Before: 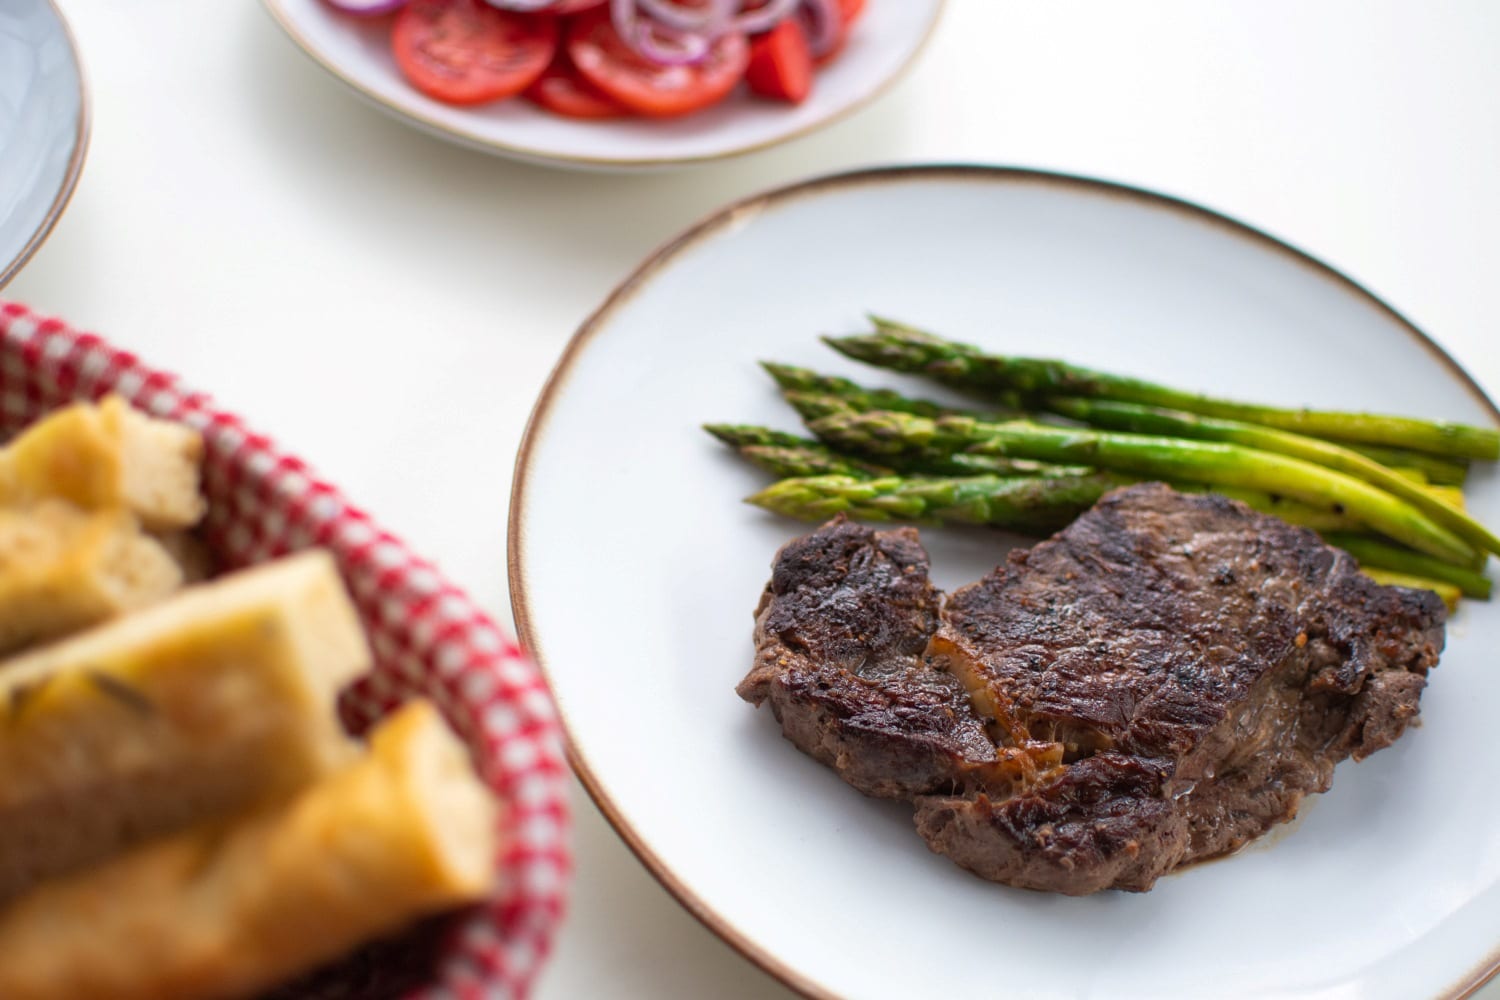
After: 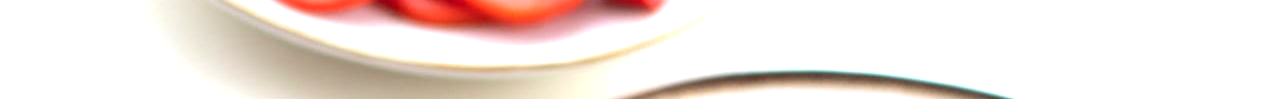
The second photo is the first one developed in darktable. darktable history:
crop and rotate: left 9.644%, top 9.491%, right 6.021%, bottom 80.509%
tone equalizer: -8 EV -0.417 EV, -7 EV -0.389 EV, -6 EV -0.333 EV, -5 EV -0.222 EV, -3 EV 0.222 EV, -2 EV 0.333 EV, -1 EV 0.389 EV, +0 EV 0.417 EV, edges refinement/feathering 500, mask exposure compensation -1.57 EV, preserve details no
exposure: black level correction 0, exposure 0.7 EV, compensate exposure bias true, compensate highlight preservation false
